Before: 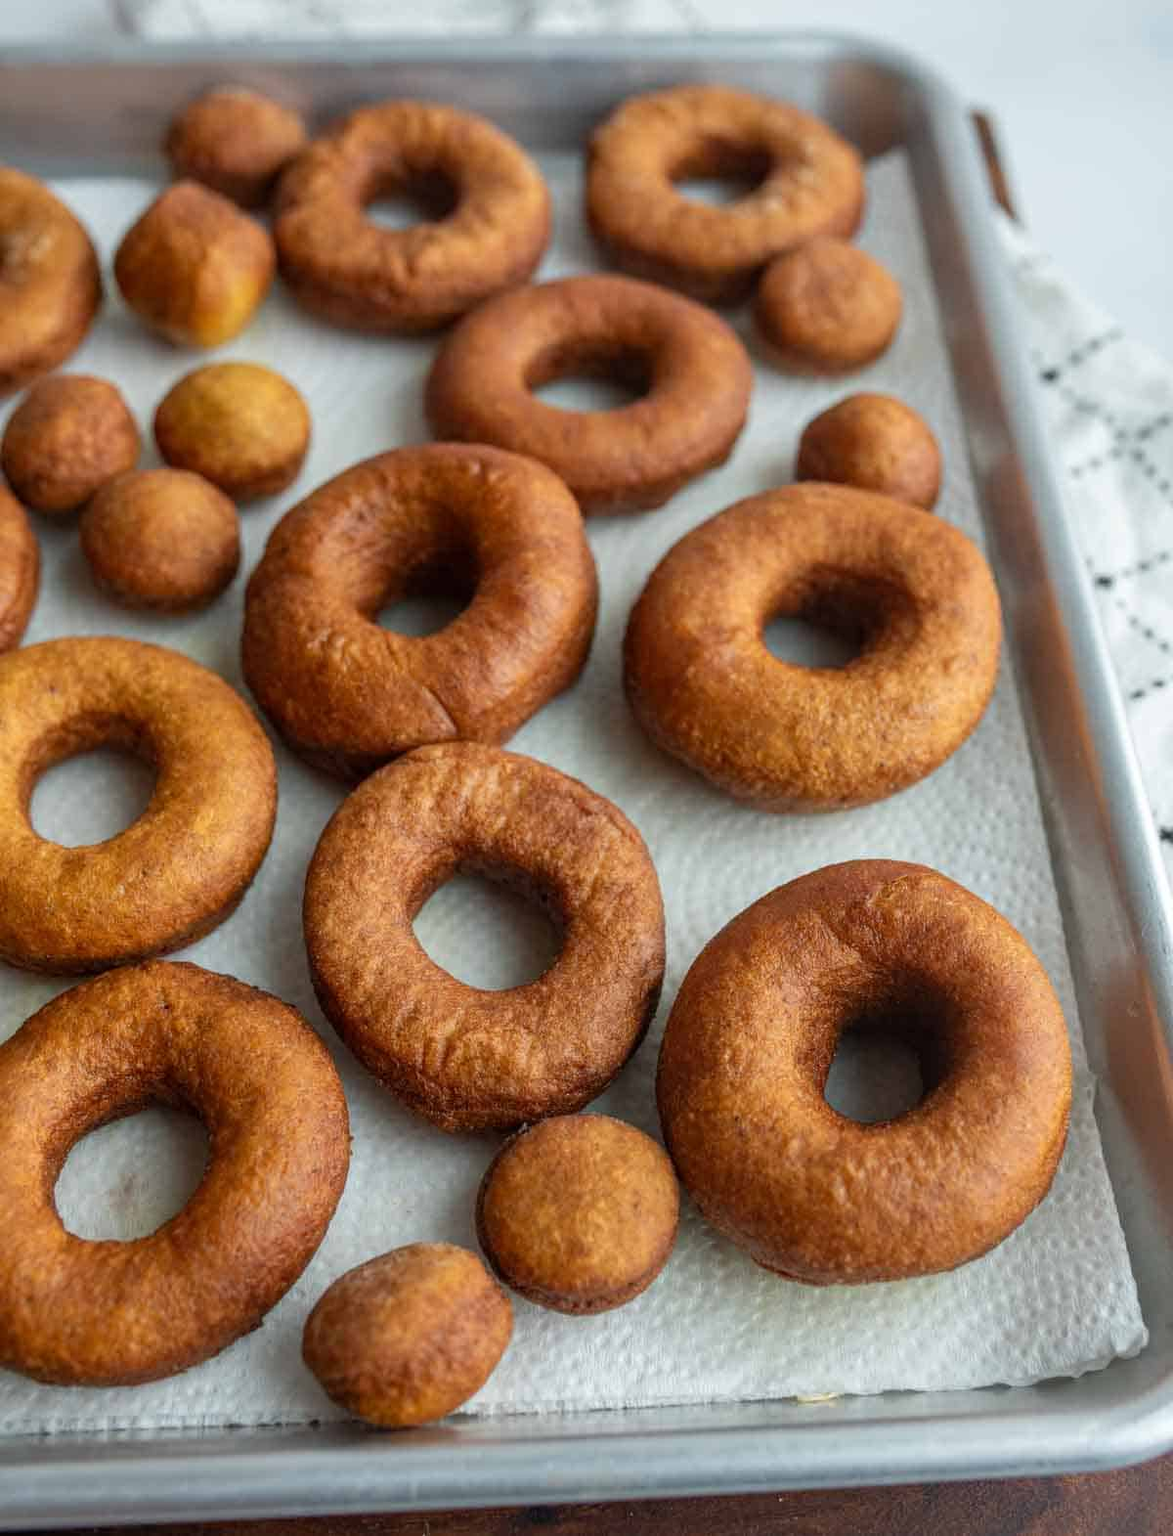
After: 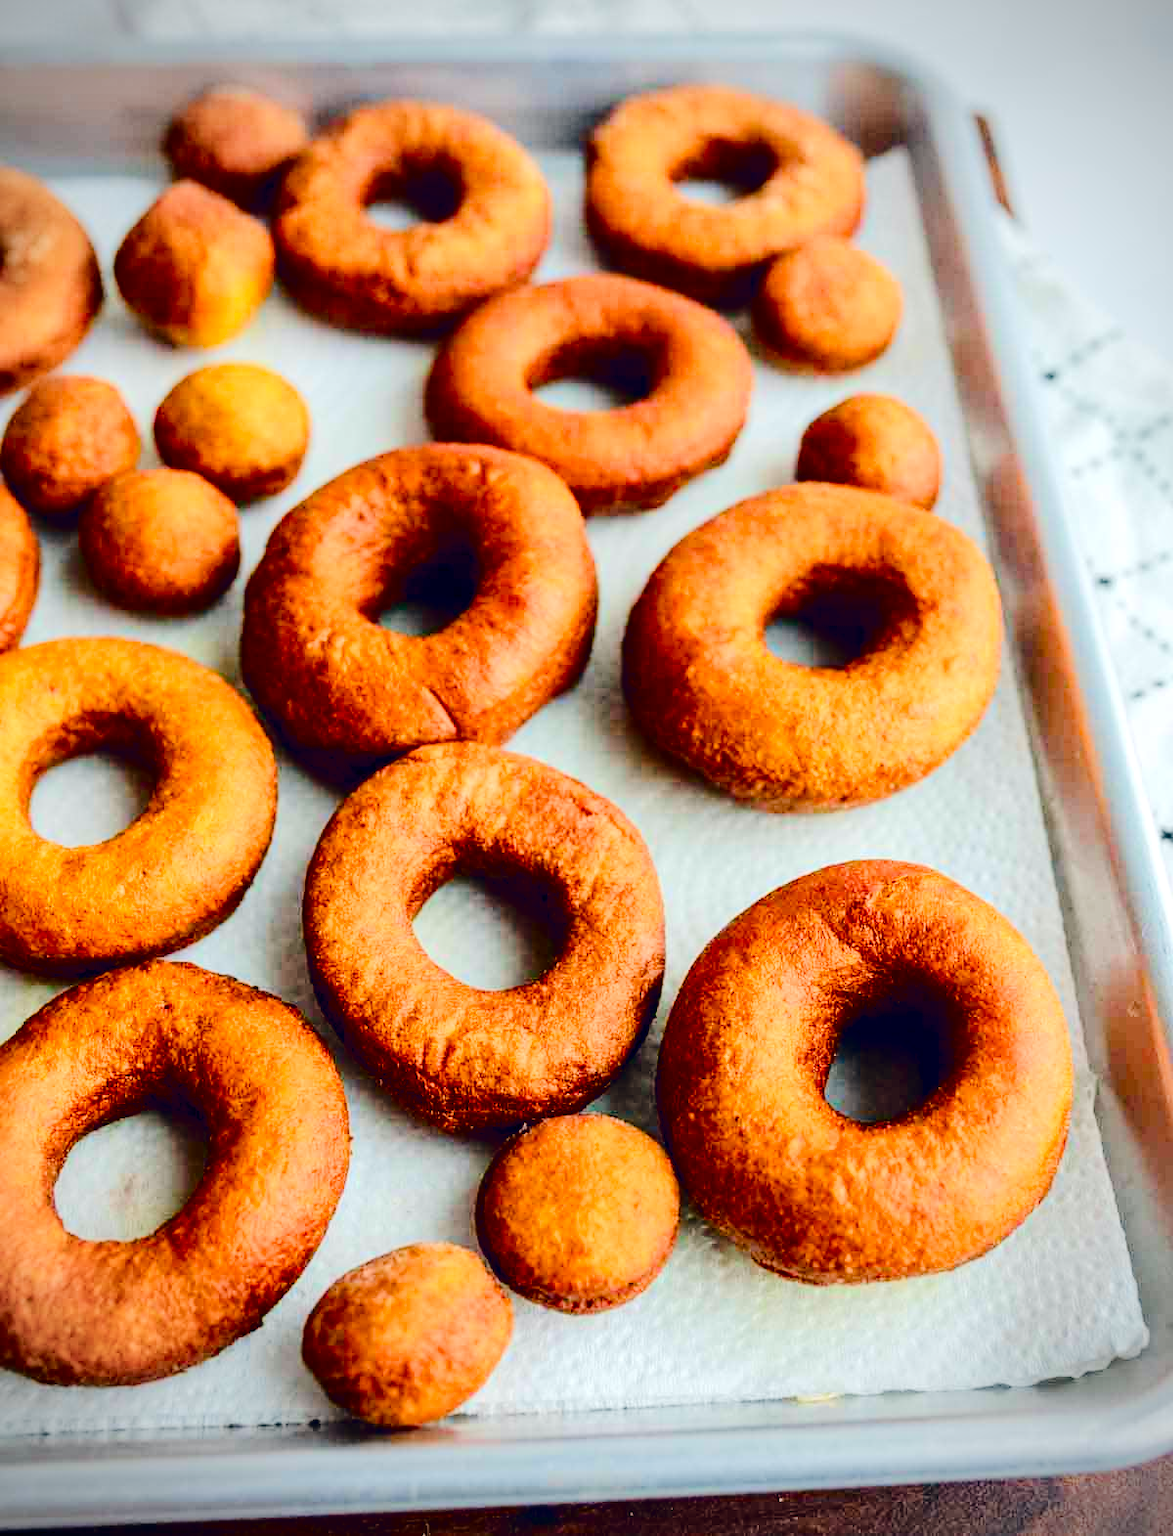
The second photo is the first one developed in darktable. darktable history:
color balance rgb: shadows lift › chroma 2.018%, shadows lift › hue 219.33°, global offset › chroma 0.134%, global offset › hue 253.16°, linear chroma grading › global chroma 22.738%, perceptual saturation grading › global saturation 0.542%, perceptual saturation grading › highlights -17.158%, perceptual saturation grading › mid-tones 33.688%, perceptual saturation grading › shadows 50.263%, perceptual brilliance grading › mid-tones 11.006%, perceptual brilliance grading › shadows 15.062%
tone equalizer: -7 EV 0.153 EV, -6 EV 0.616 EV, -5 EV 1.14 EV, -4 EV 1.36 EV, -3 EV 1.13 EV, -2 EV 0.6 EV, -1 EV 0.148 EV, edges refinement/feathering 500, mask exposure compensation -1.57 EV, preserve details no
contrast brightness saturation: contrast 0.239, brightness -0.245, saturation 0.149
vignetting: brightness -0.575
